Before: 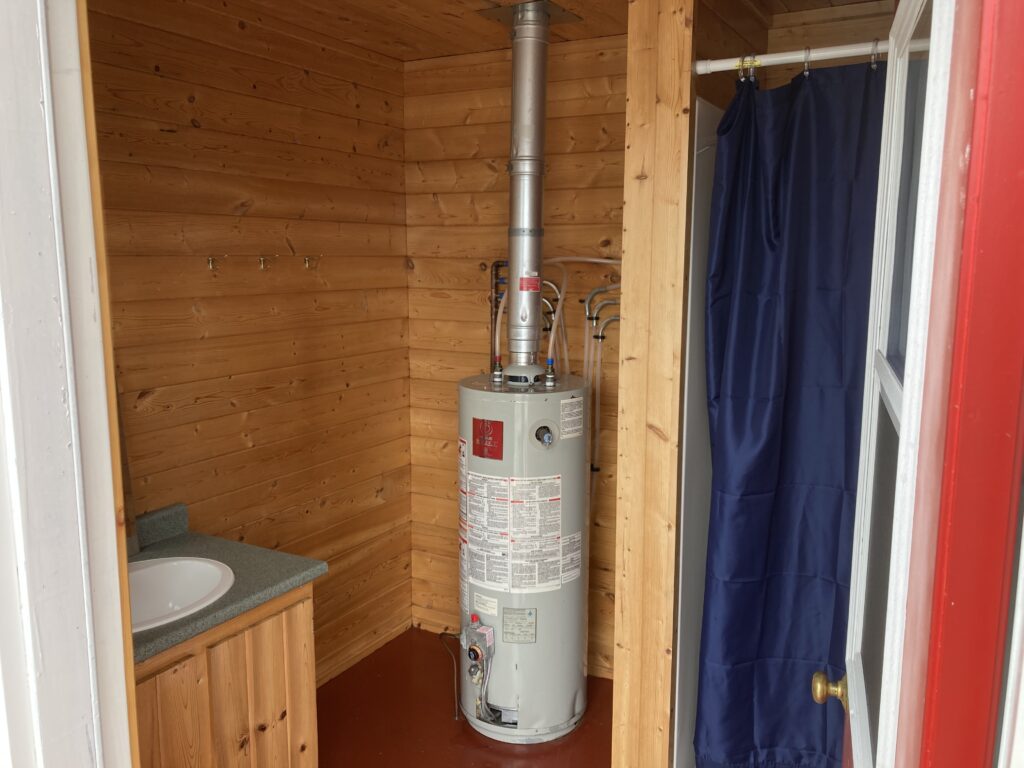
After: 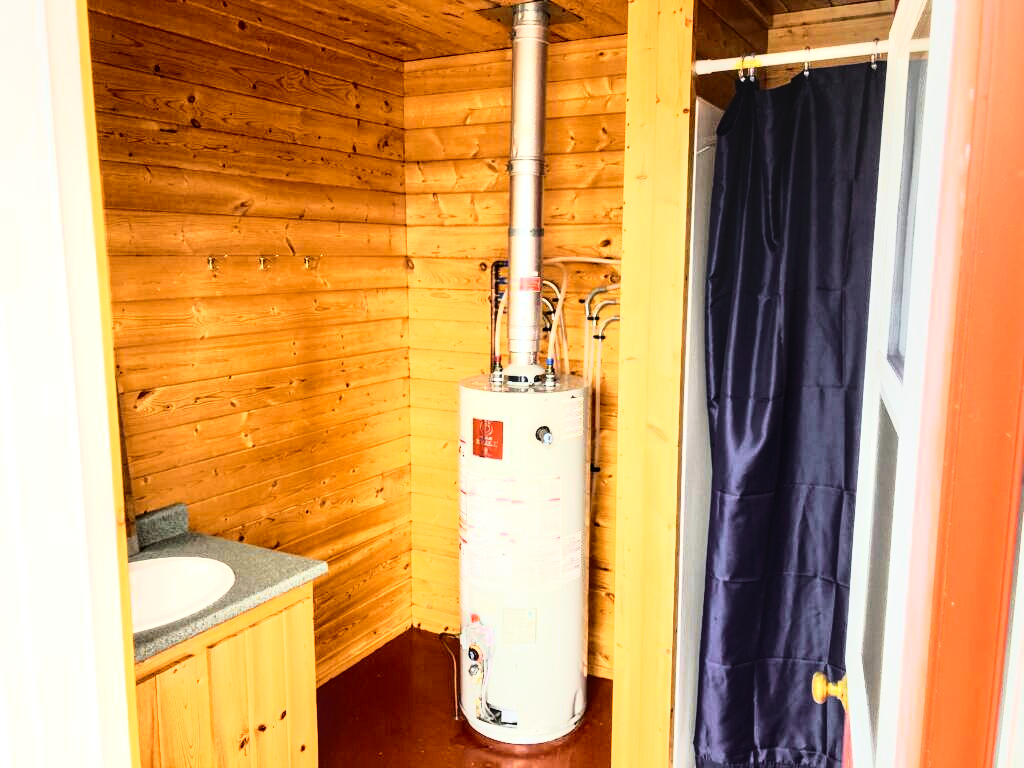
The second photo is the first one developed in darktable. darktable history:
tone curve: curves: ch0 [(0.003, 0) (0.066, 0.023) (0.154, 0.082) (0.281, 0.221) (0.405, 0.389) (0.517, 0.553) (0.716, 0.743) (0.822, 0.882) (1, 1)]; ch1 [(0, 0) (0.164, 0.115) (0.337, 0.332) (0.39, 0.398) (0.464, 0.461) (0.501, 0.5) (0.521, 0.526) (0.571, 0.606) (0.656, 0.677) (0.723, 0.731) (0.811, 0.796) (1, 1)]; ch2 [(0, 0) (0.337, 0.382) (0.464, 0.476) (0.501, 0.502) (0.527, 0.54) (0.556, 0.567) (0.575, 0.606) (0.659, 0.736) (1, 1)], color space Lab, independent channels, preserve colors none
local contrast: on, module defaults
rgb curve: curves: ch0 [(0, 0) (0.21, 0.15) (0.24, 0.21) (0.5, 0.75) (0.75, 0.96) (0.89, 0.99) (1, 1)]; ch1 [(0, 0.02) (0.21, 0.13) (0.25, 0.2) (0.5, 0.67) (0.75, 0.9) (0.89, 0.97) (1, 1)]; ch2 [(0, 0.02) (0.21, 0.13) (0.25, 0.2) (0.5, 0.67) (0.75, 0.9) (0.89, 0.97) (1, 1)], compensate middle gray true
exposure: exposure 0.785 EV, compensate highlight preservation false
fill light: on, module defaults
